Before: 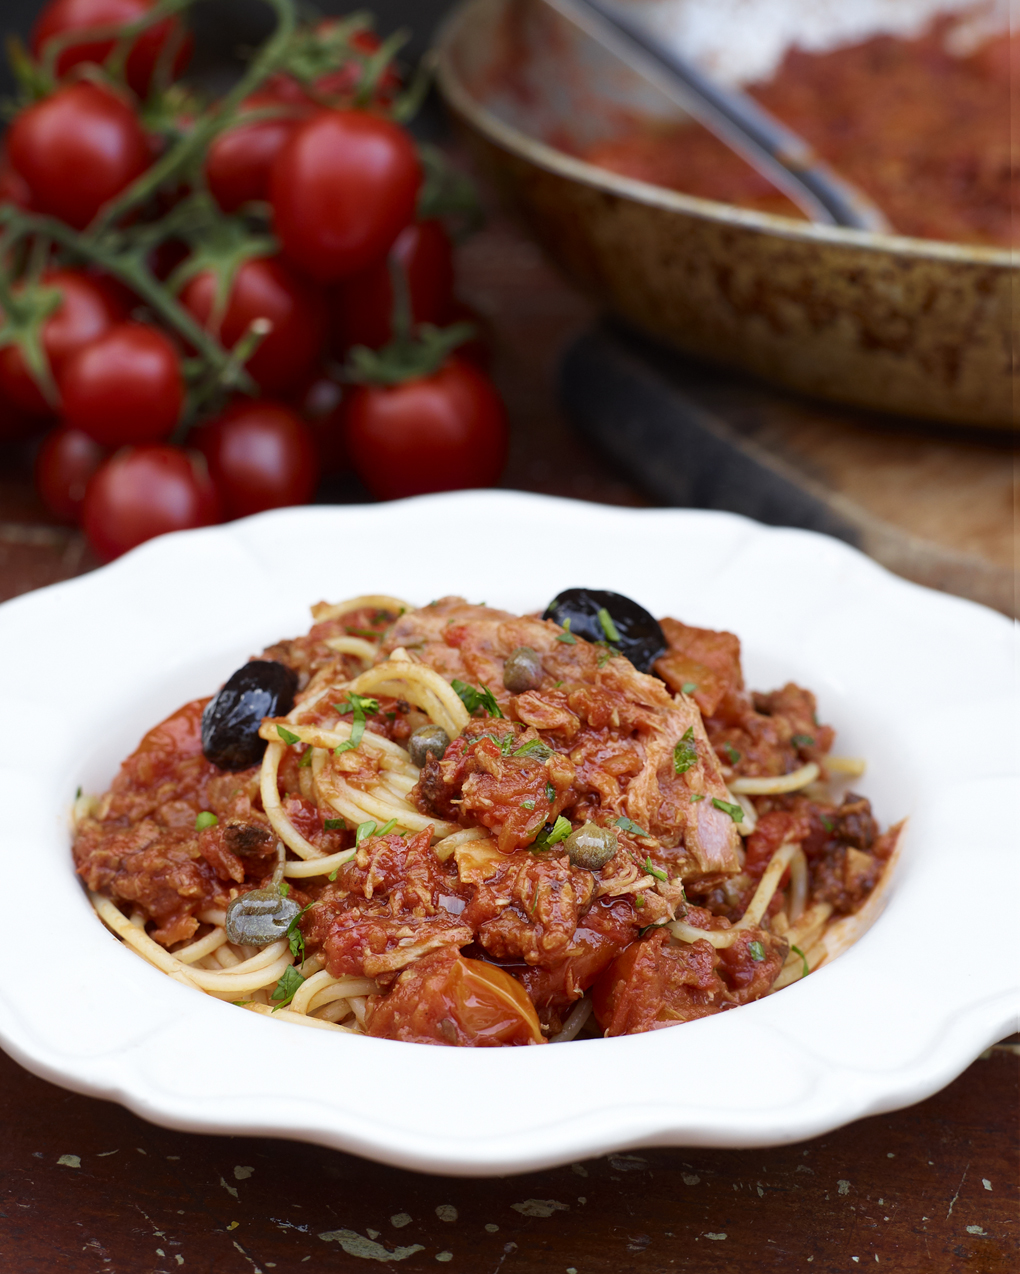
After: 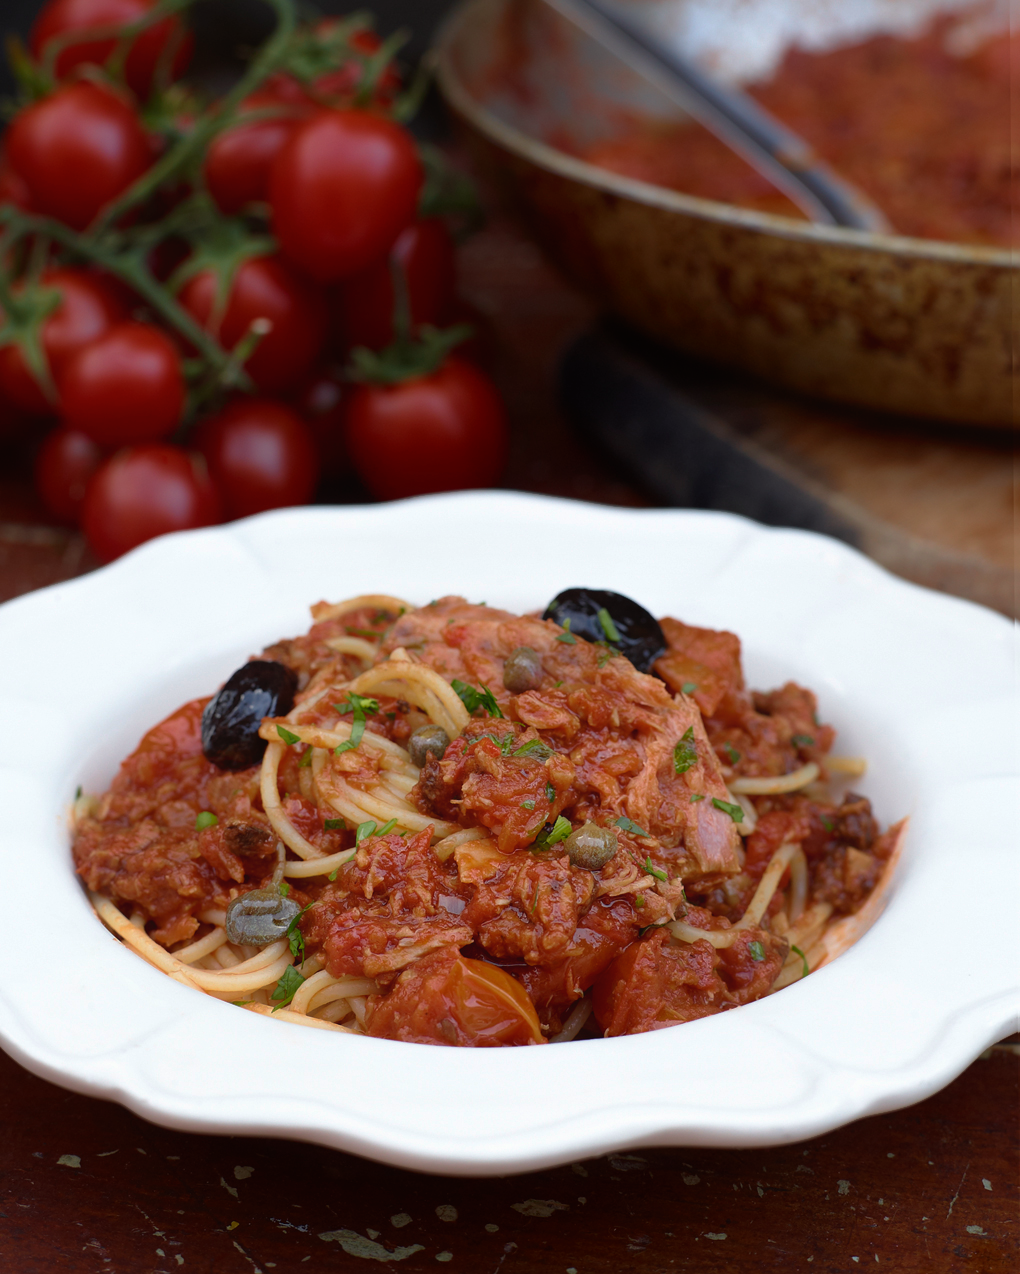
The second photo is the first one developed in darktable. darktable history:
contrast equalizer: octaves 7, y [[0.6 ×6], [0.55 ×6], [0 ×6], [0 ×6], [0 ×6]], mix -0.3
base curve: curves: ch0 [(0, 0) (0.595, 0.418) (1, 1)], preserve colors none
color correction: highlights a* -0.137, highlights b* 0.137
